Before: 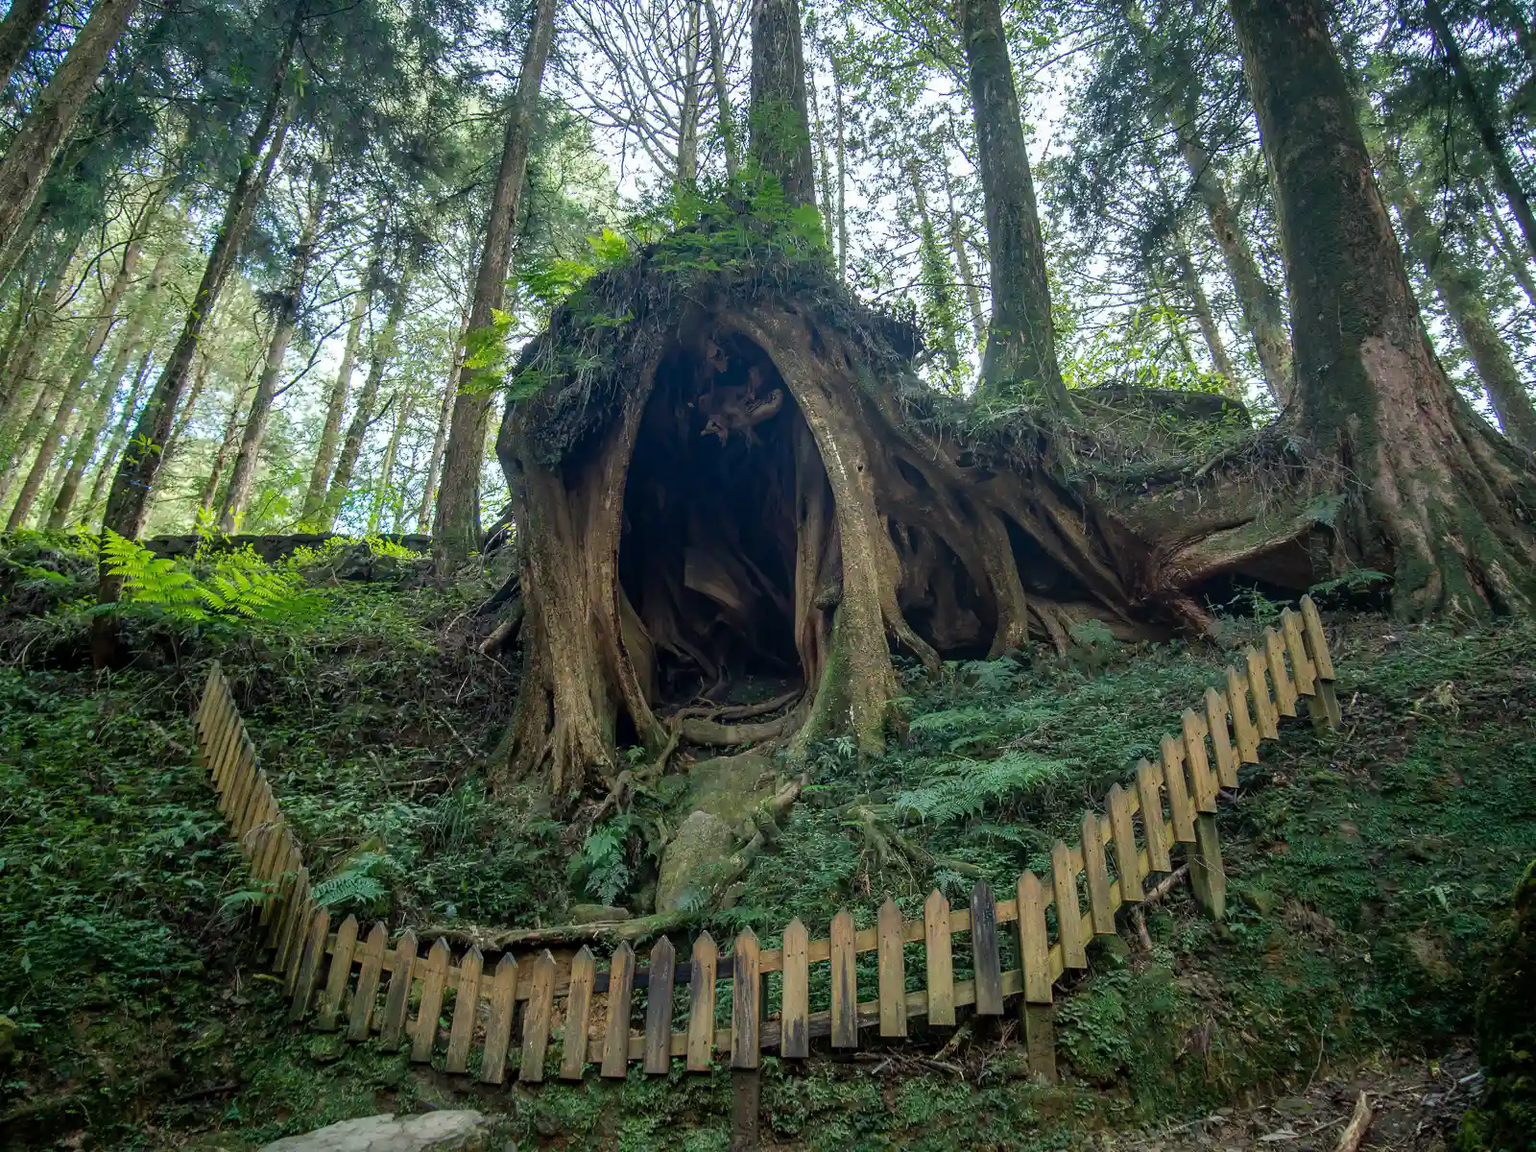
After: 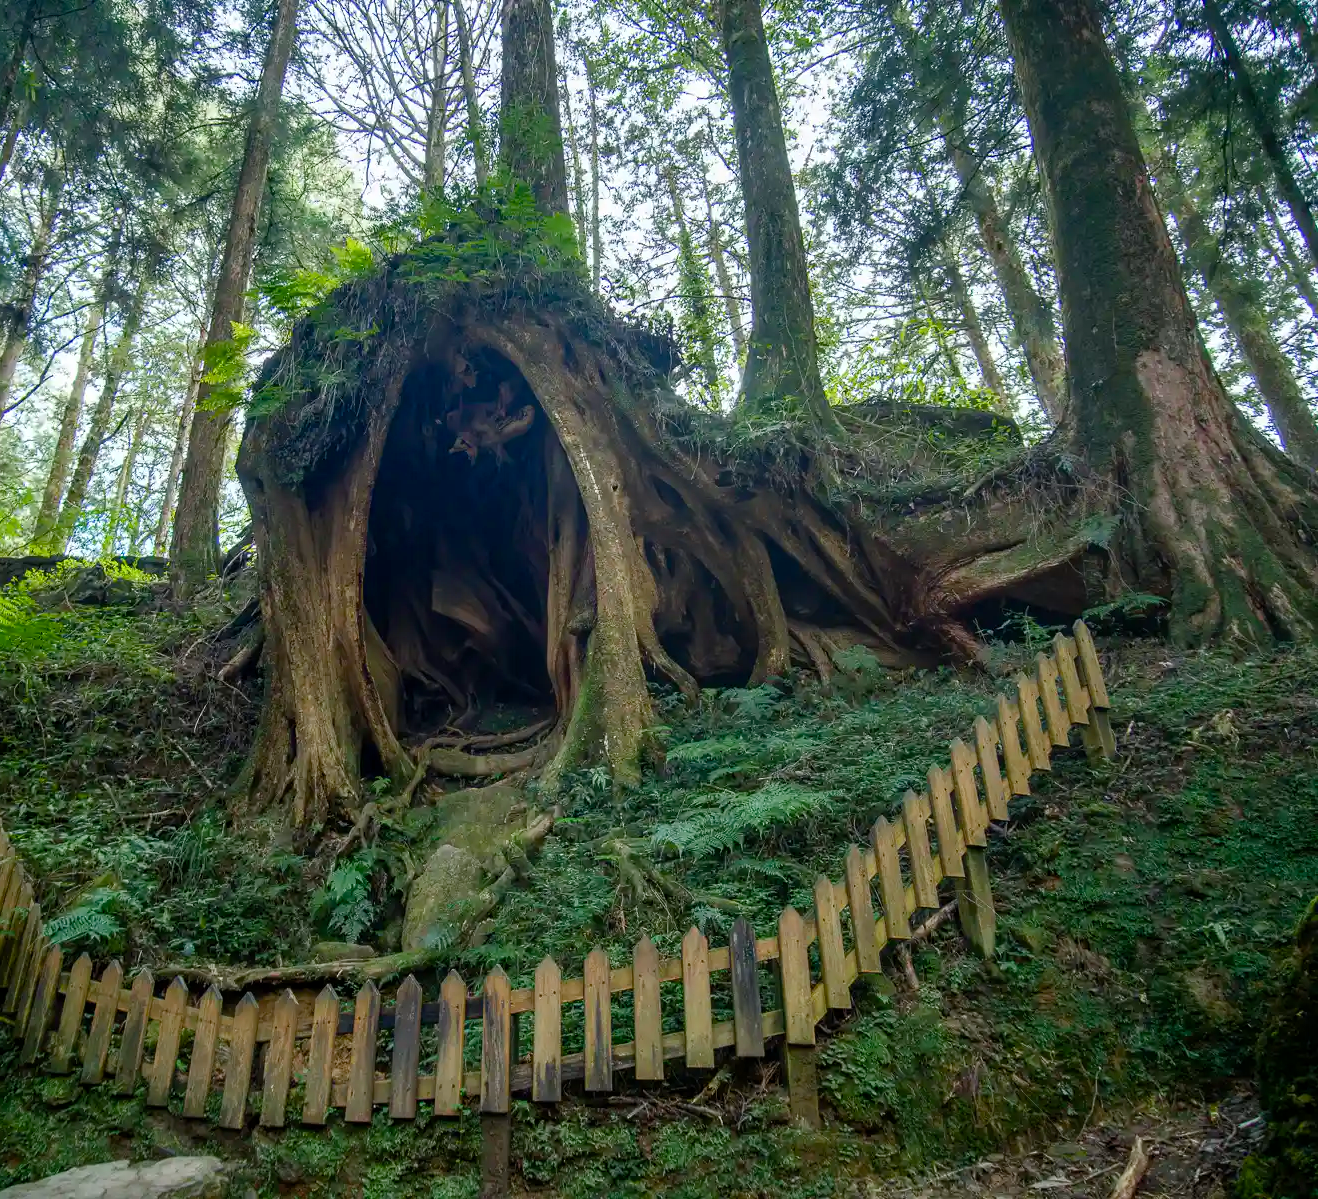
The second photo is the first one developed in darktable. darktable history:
crop: left 17.582%, bottom 0.031%
color balance rgb: perceptual saturation grading › global saturation 20%, perceptual saturation grading › highlights -25%, perceptual saturation grading › shadows 25%
